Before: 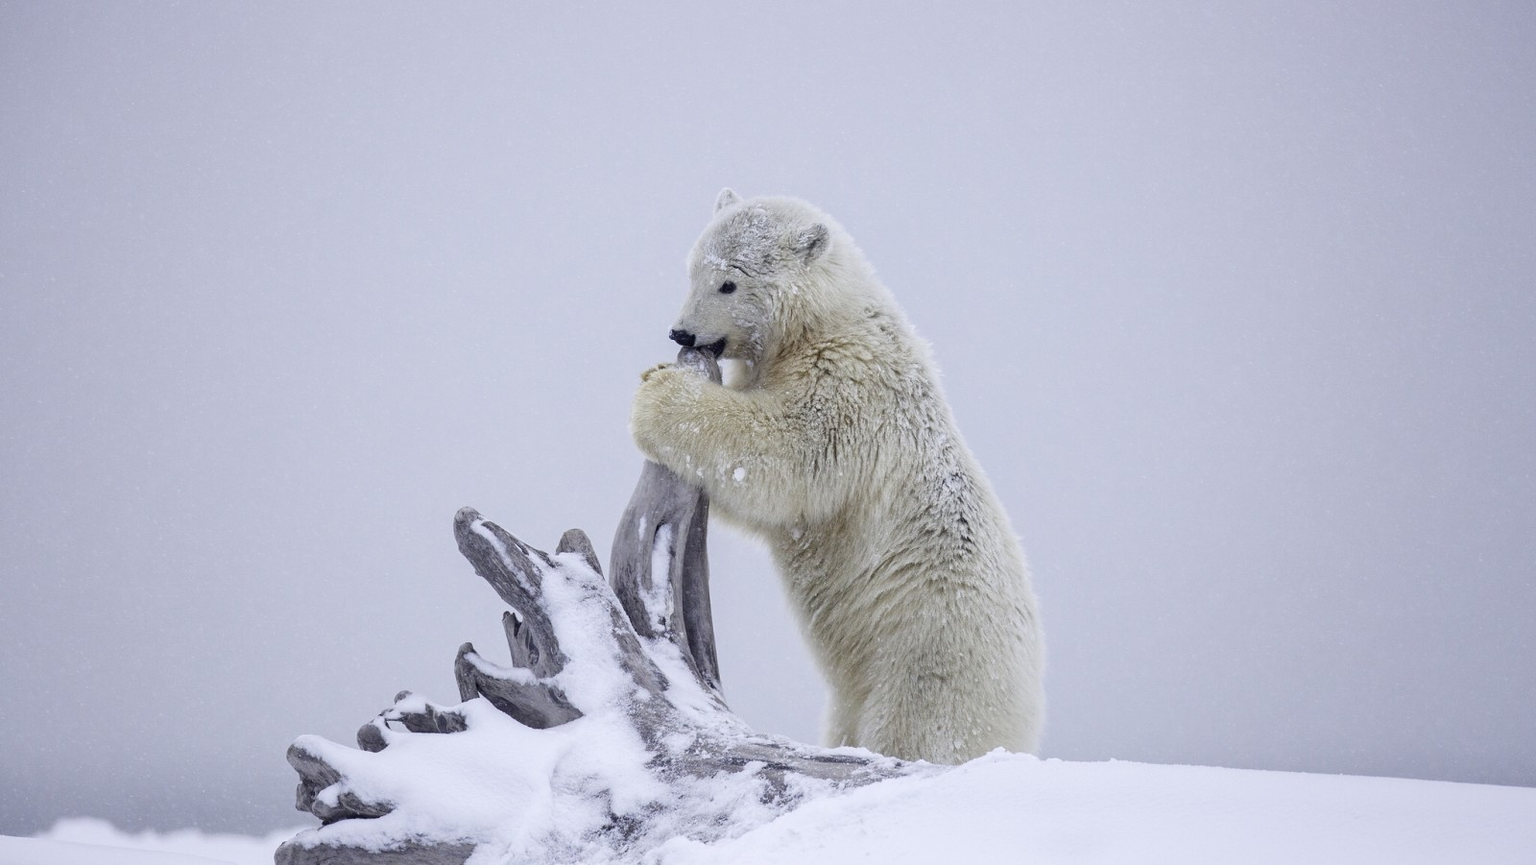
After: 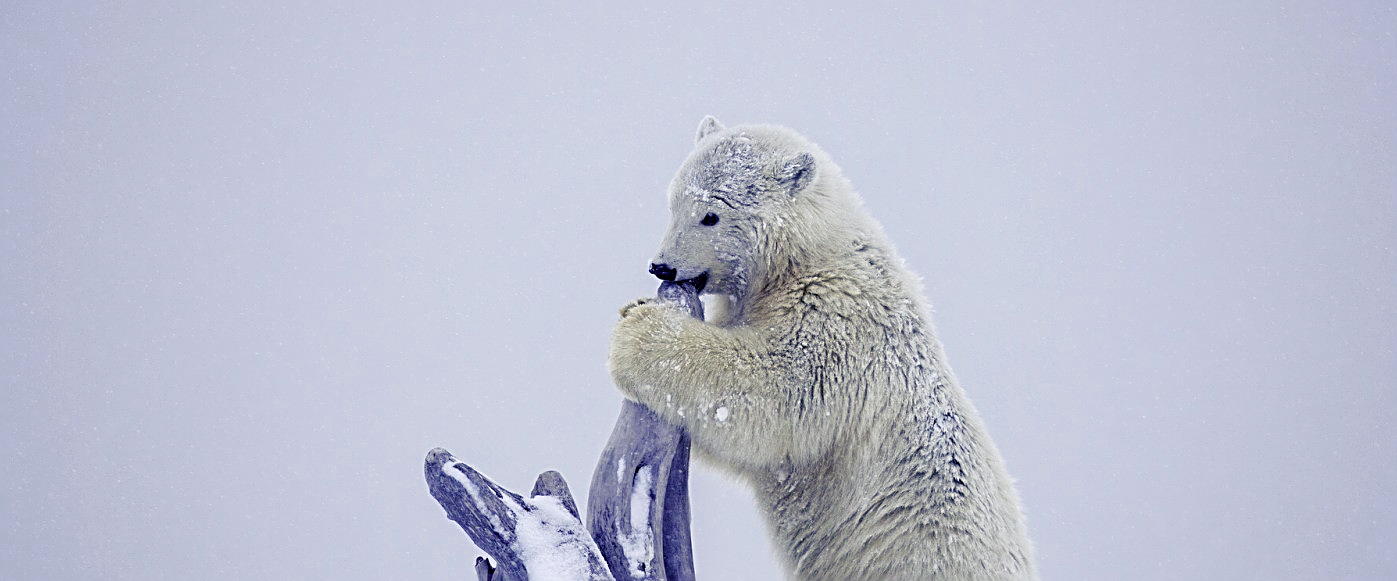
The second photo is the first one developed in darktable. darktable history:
crop: left 3.015%, top 8.969%, right 9.647%, bottom 26.457%
sharpen: radius 2.676, amount 0.669
color balance rgb: shadows lift › luminance -28.76%, shadows lift › chroma 15%, shadows lift › hue 270°, power › chroma 1%, power › hue 255°, highlights gain › luminance 7.14%, highlights gain › chroma 2%, highlights gain › hue 90°, global offset › luminance -0.29%, global offset › hue 260°, perceptual saturation grading › global saturation 20%, perceptual saturation grading › highlights -13.92%, perceptual saturation grading › shadows 50%
